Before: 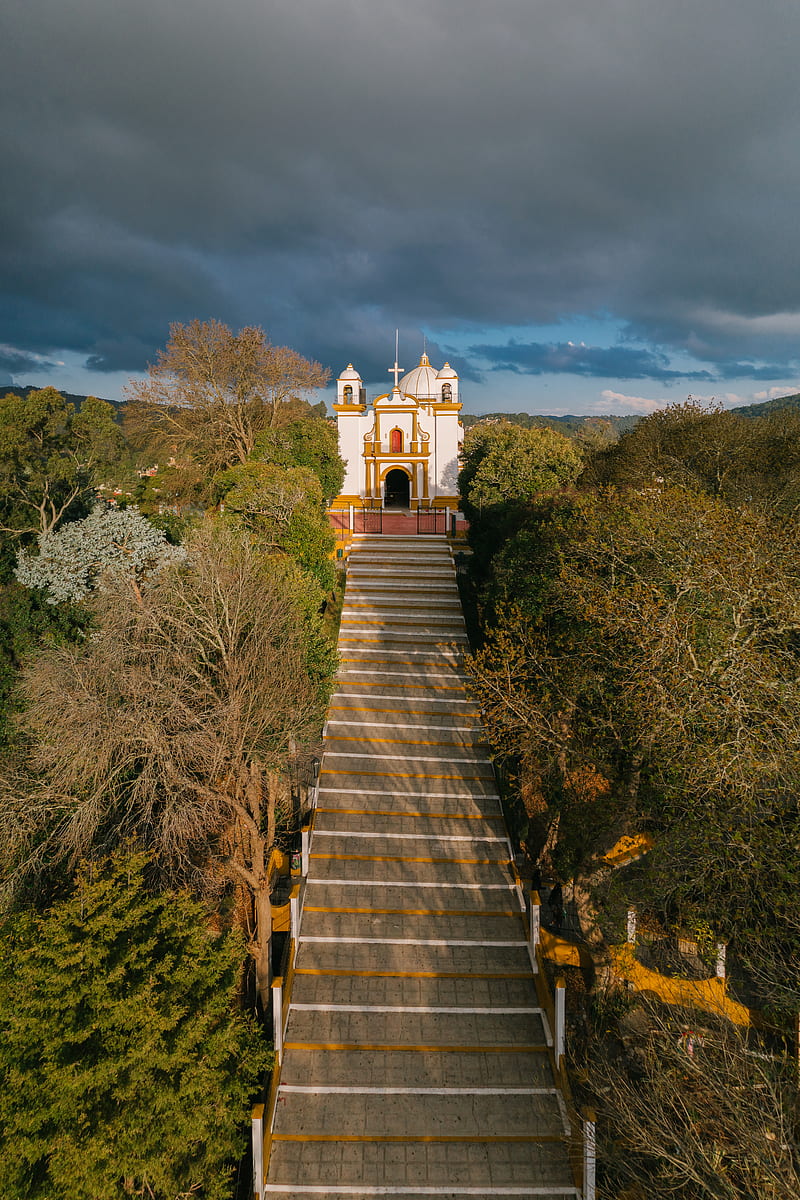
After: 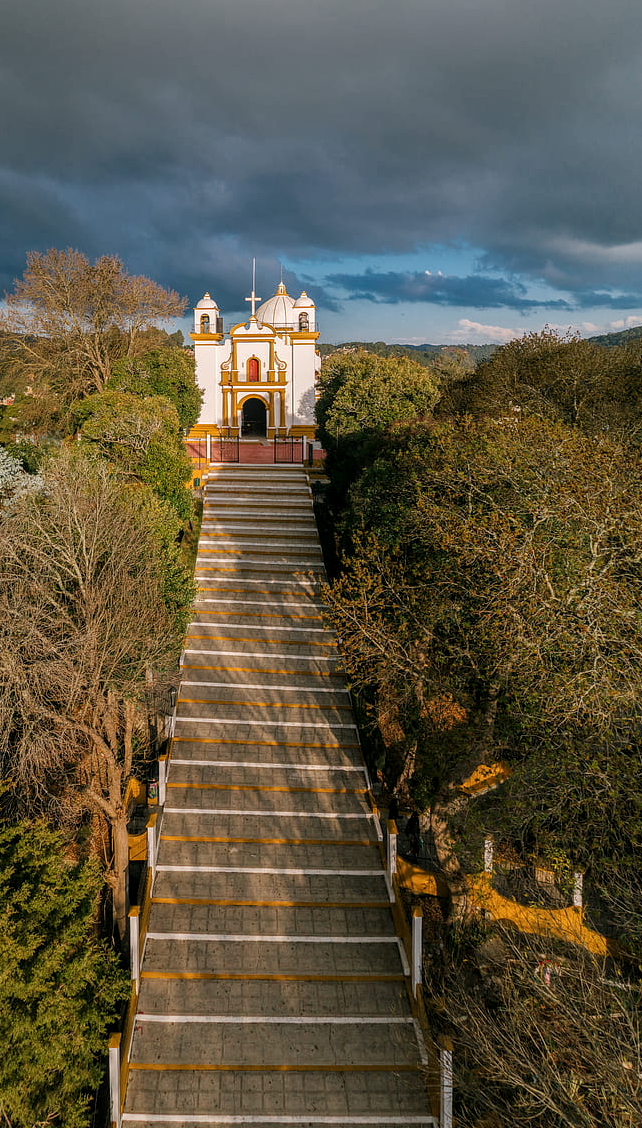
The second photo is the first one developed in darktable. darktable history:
crop and rotate: left 17.949%, top 5.941%, right 1.7%
local contrast: on, module defaults
